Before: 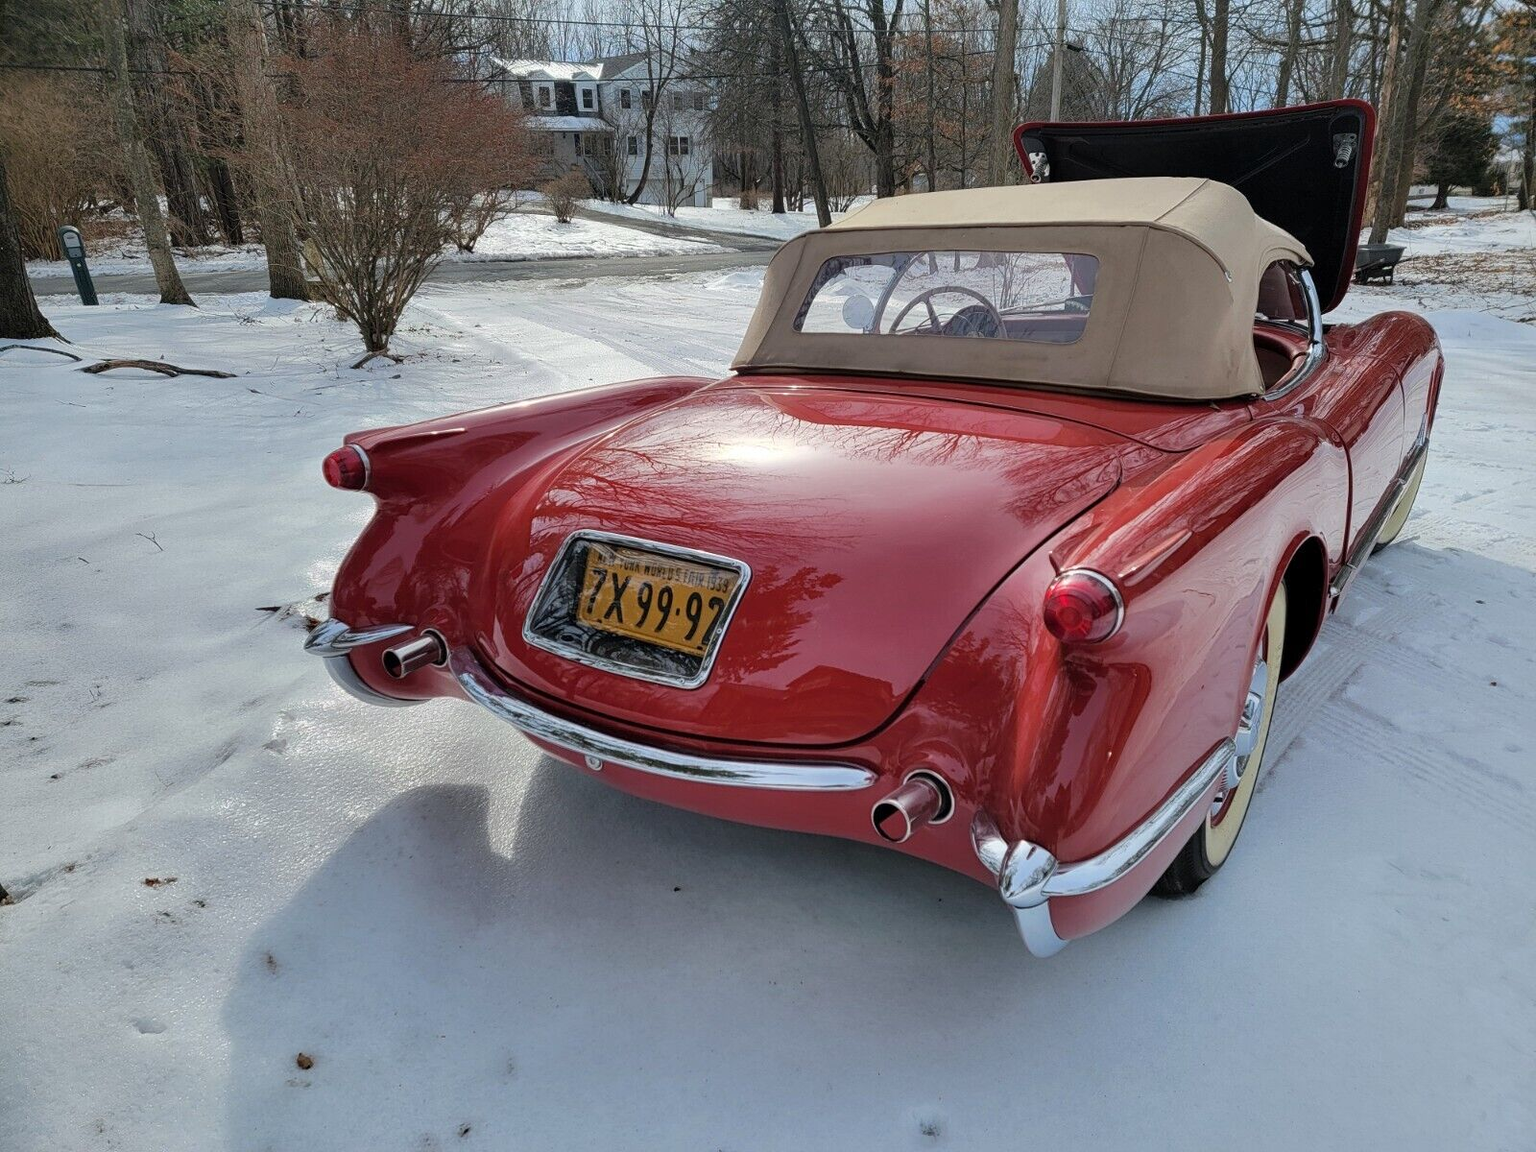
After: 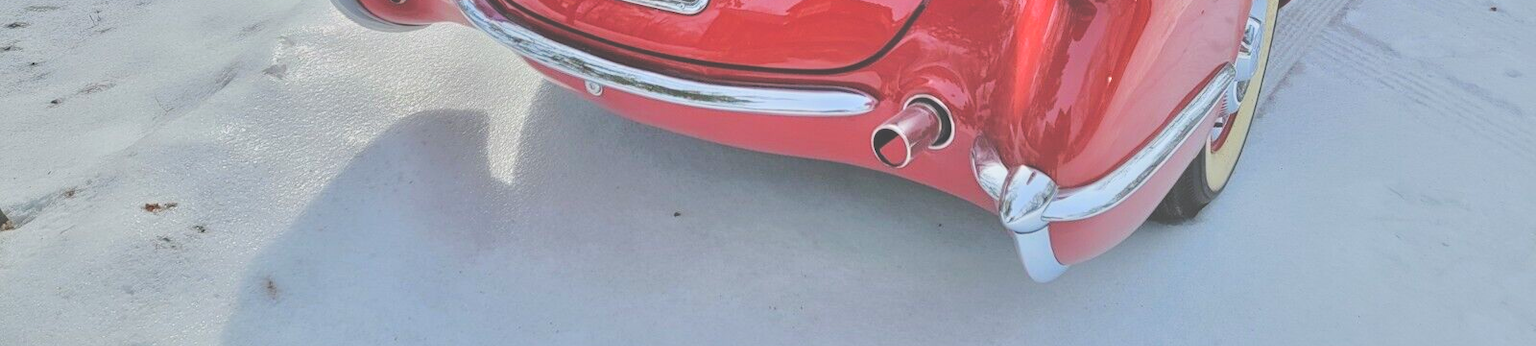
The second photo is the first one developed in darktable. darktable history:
crop and rotate: top 58.662%, bottom 11.22%
tone equalizer: -7 EV 0.141 EV, -6 EV 0.615 EV, -5 EV 1.17 EV, -4 EV 1.34 EV, -3 EV 1.16 EV, -2 EV 0.6 EV, -1 EV 0.155 EV
levels: levels [0, 0.43, 0.984]
base curve: curves: ch0 [(0, 0) (0.088, 0.125) (0.176, 0.251) (0.354, 0.501) (0.613, 0.749) (1, 0.877)]
exposure: black level correction -0.017, exposure -1.065 EV, compensate highlight preservation false
tone curve: curves: ch0 [(0, 0) (0.003, 0.013) (0.011, 0.017) (0.025, 0.028) (0.044, 0.049) (0.069, 0.07) (0.1, 0.103) (0.136, 0.143) (0.177, 0.186) (0.224, 0.232) (0.277, 0.282) (0.335, 0.333) (0.399, 0.405) (0.468, 0.477) (0.543, 0.54) (0.623, 0.627) (0.709, 0.709) (0.801, 0.798) (0.898, 0.902) (1, 1)], color space Lab, linked channels, preserve colors none
